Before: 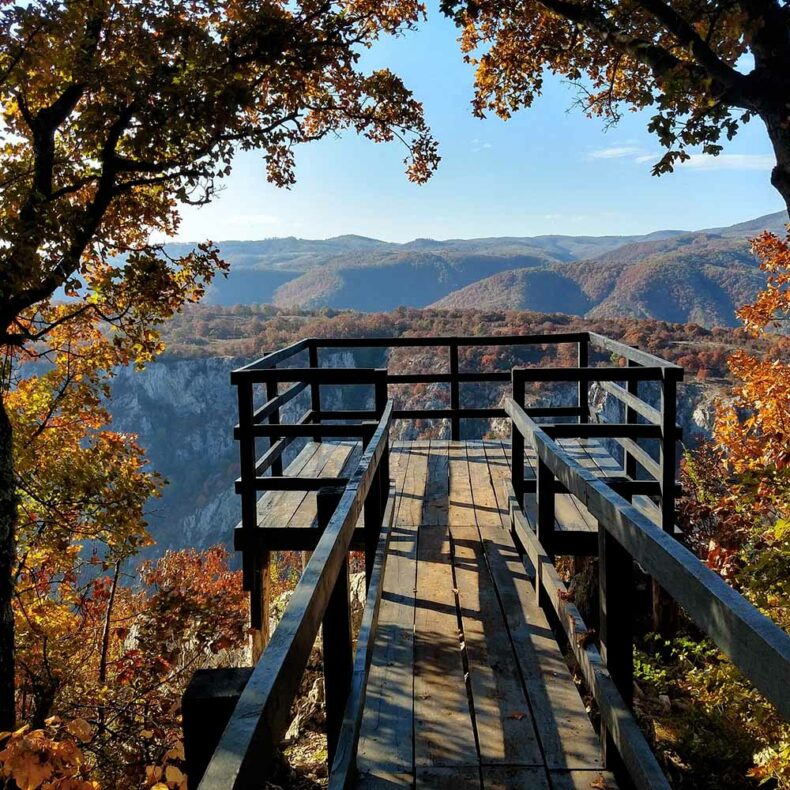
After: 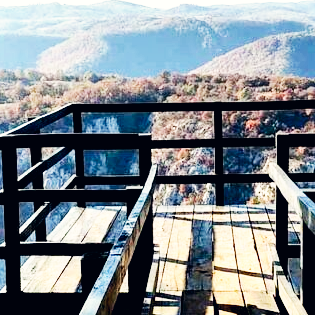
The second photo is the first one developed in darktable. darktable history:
shadows and highlights: shadows 52.5, soften with gaussian
tone equalizer: -8 EV -0.404 EV, -7 EV -0.372 EV, -6 EV -0.346 EV, -5 EV -0.231 EV, -3 EV 0.249 EV, -2 EV 0.319 EV, -1 EV 0.396 EV, +0 EV 0.44 EV
crop: left 29.956%, top 29.8%, right 30.066%, bottom 30.258%
color correction: highlights a* 0.447, highlights b* 2.64, shadows a* -1.07, shadows b* -4.52
exposure: black level correction 0.008, exposure 0.105 EV, compensate highlight preservation false
contrast brightness saturation: contrast 0.106, saturation -0.16
base curve: curves: ch0 [(0, 0) (0.007, 0.004) (0.027, 0.03) (0.046, 0.07) (0.207, 0.54) (0.442, 0.872) (0.673, 0.972) (1, 1)], preserve colors none
